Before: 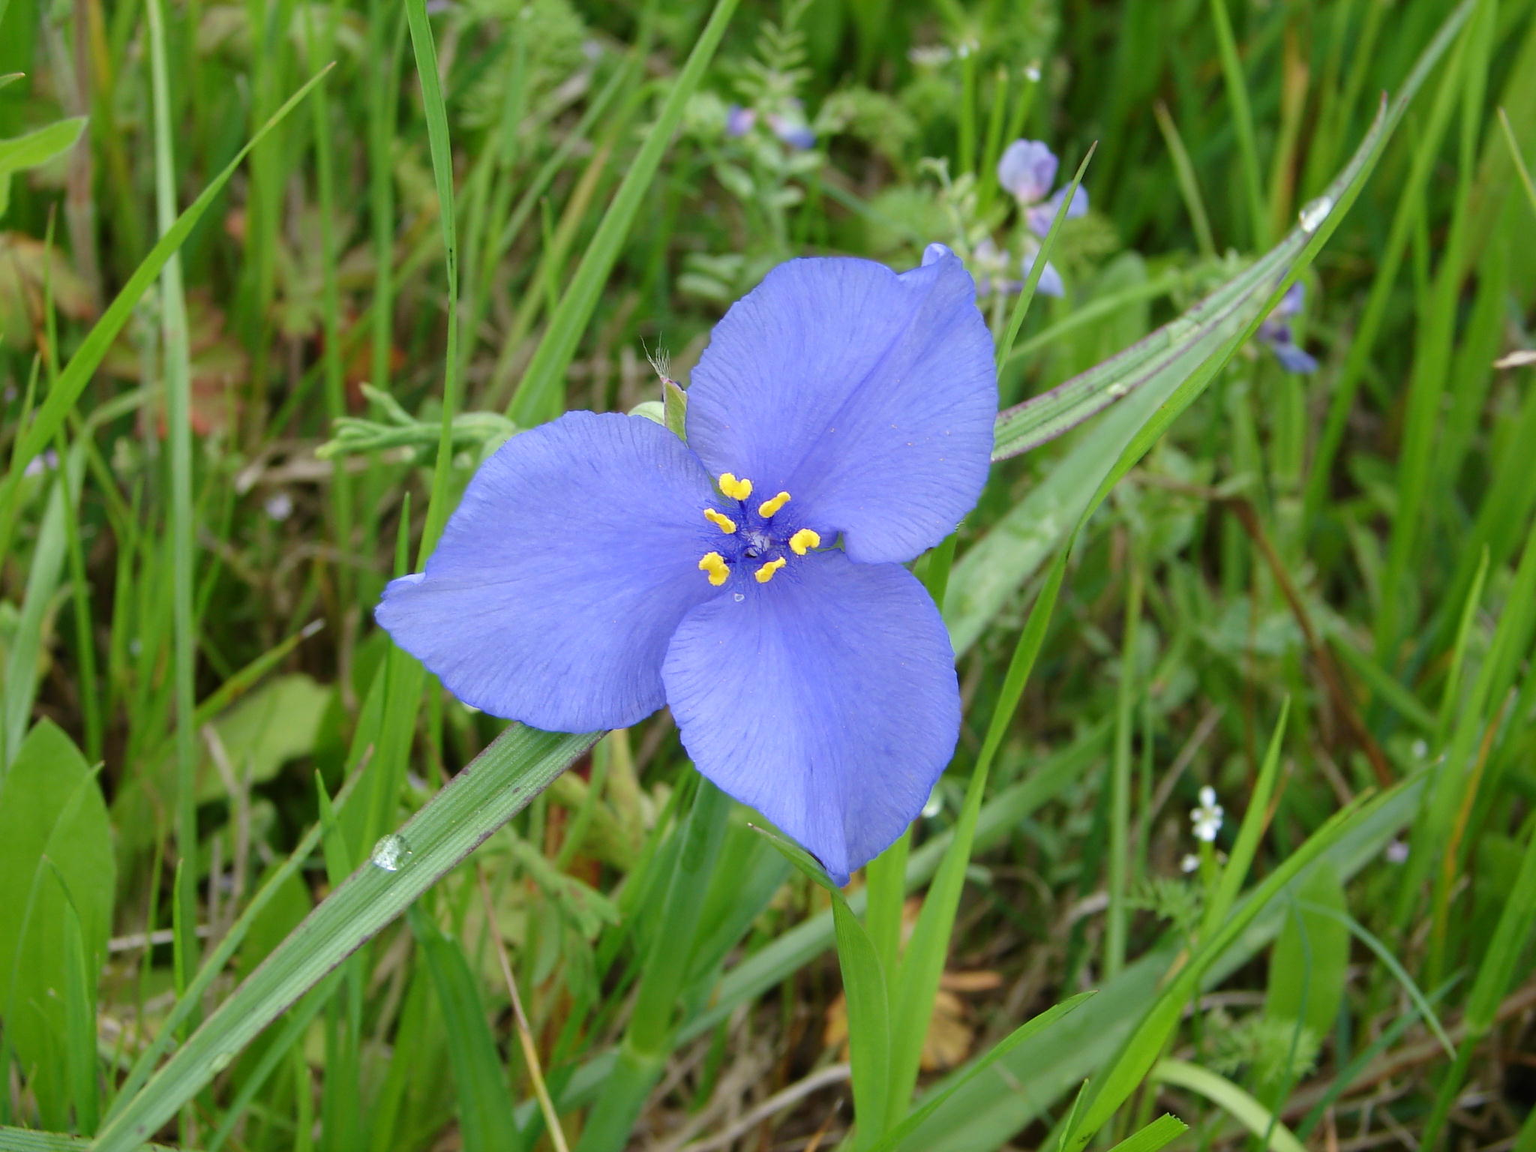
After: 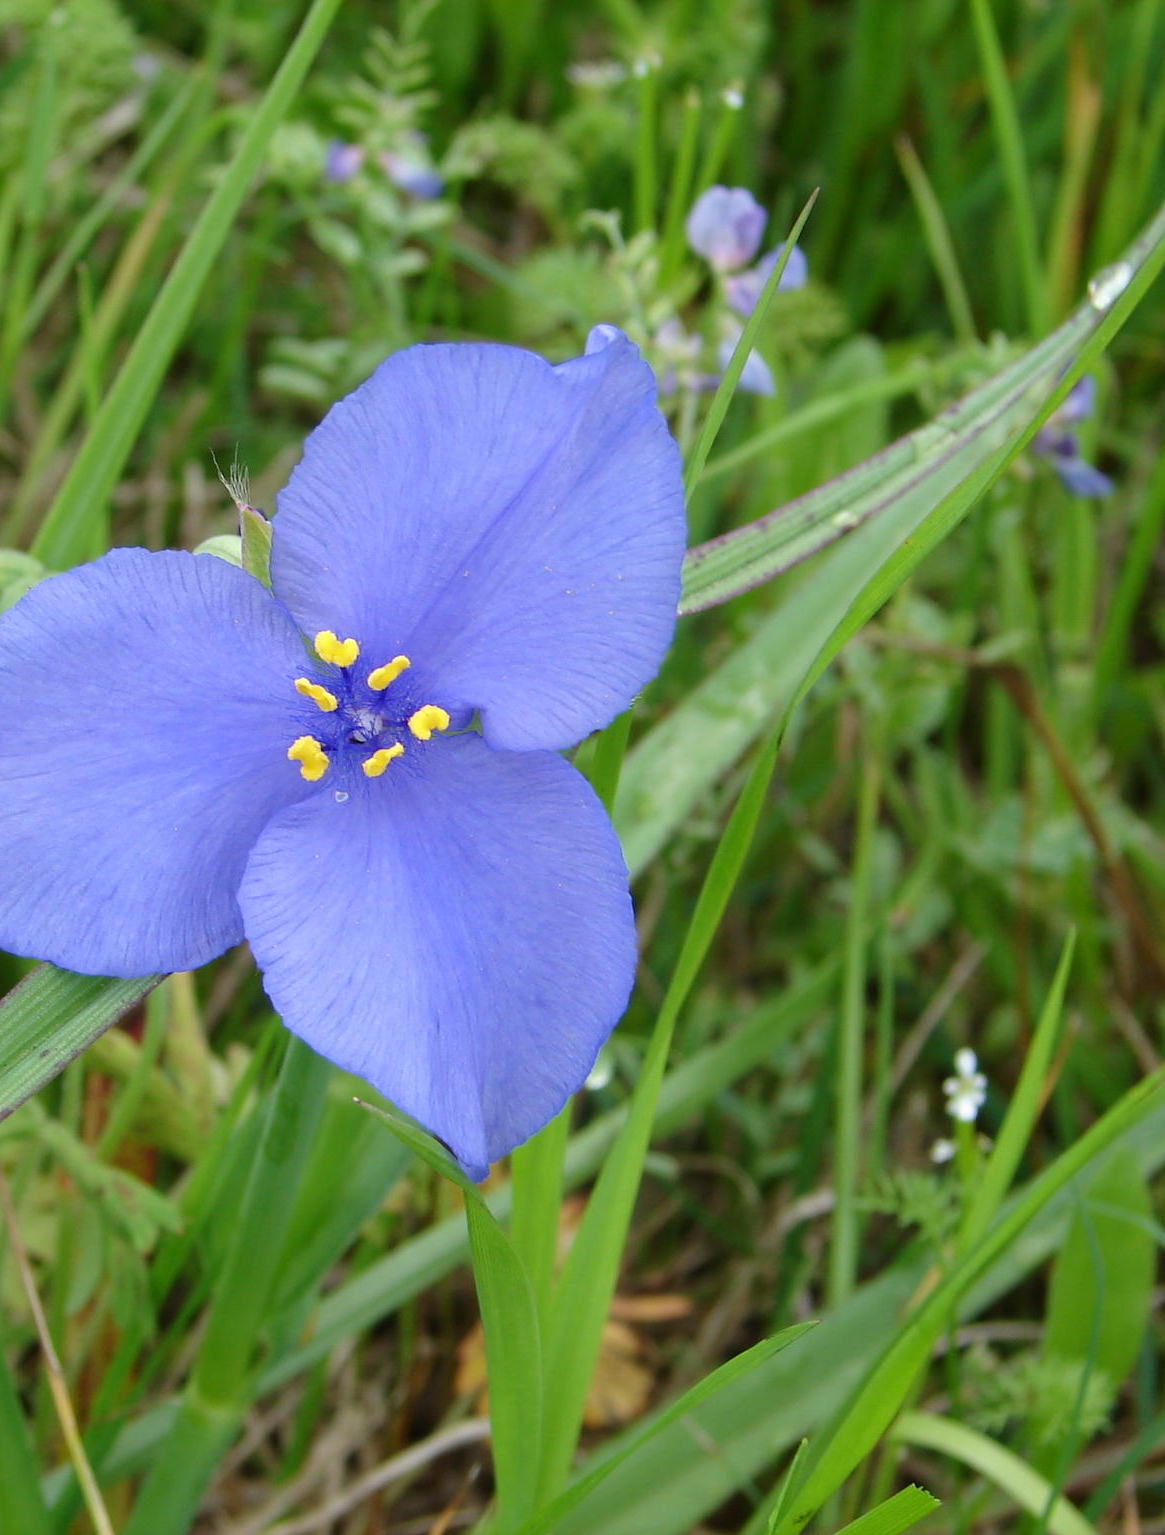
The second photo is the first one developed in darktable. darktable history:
crop: left 31.482%, top 0.005%, right 11.632%
